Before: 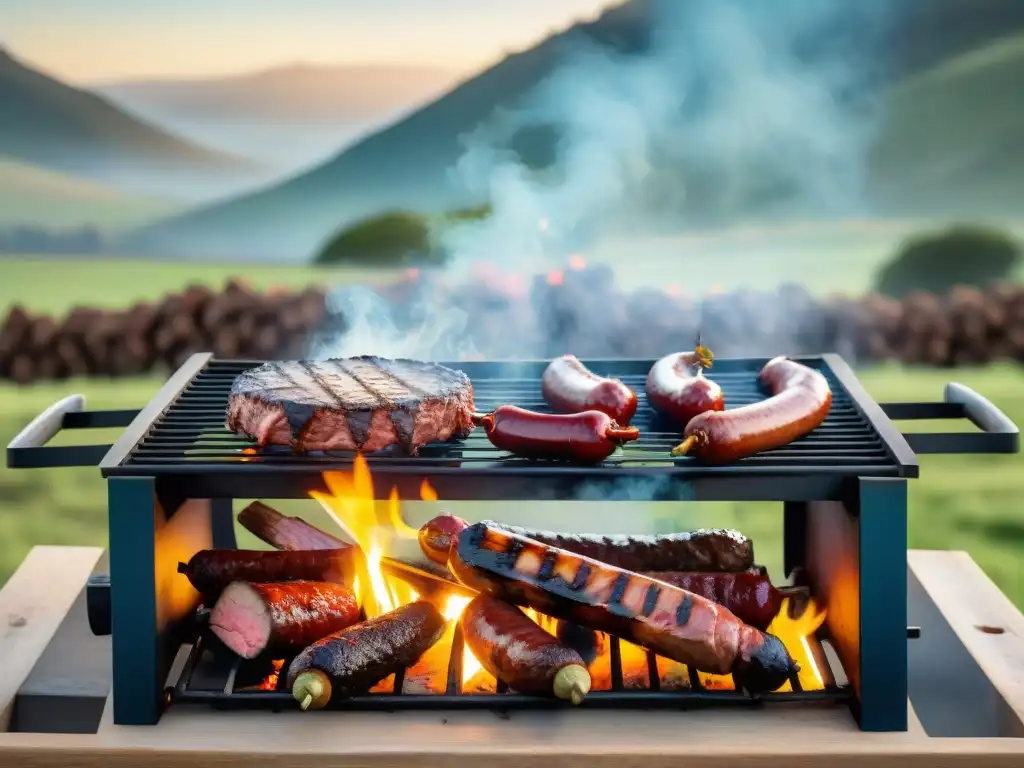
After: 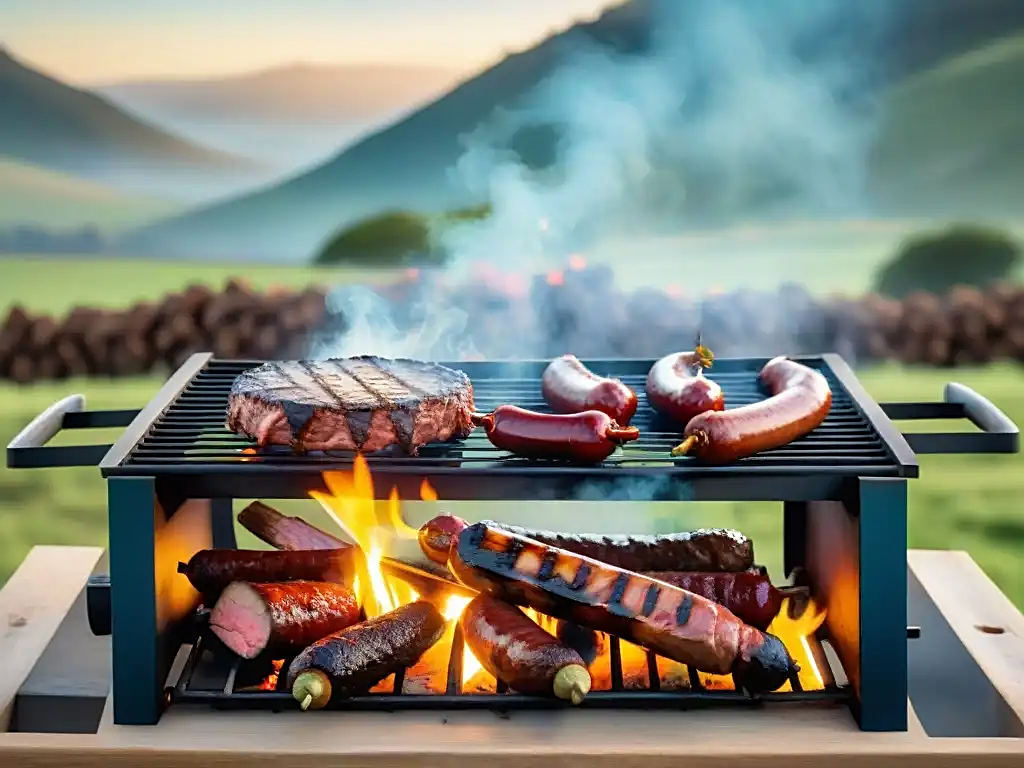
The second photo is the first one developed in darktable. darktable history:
sharpen: on, module defaults
velvia: strength 9.19%
